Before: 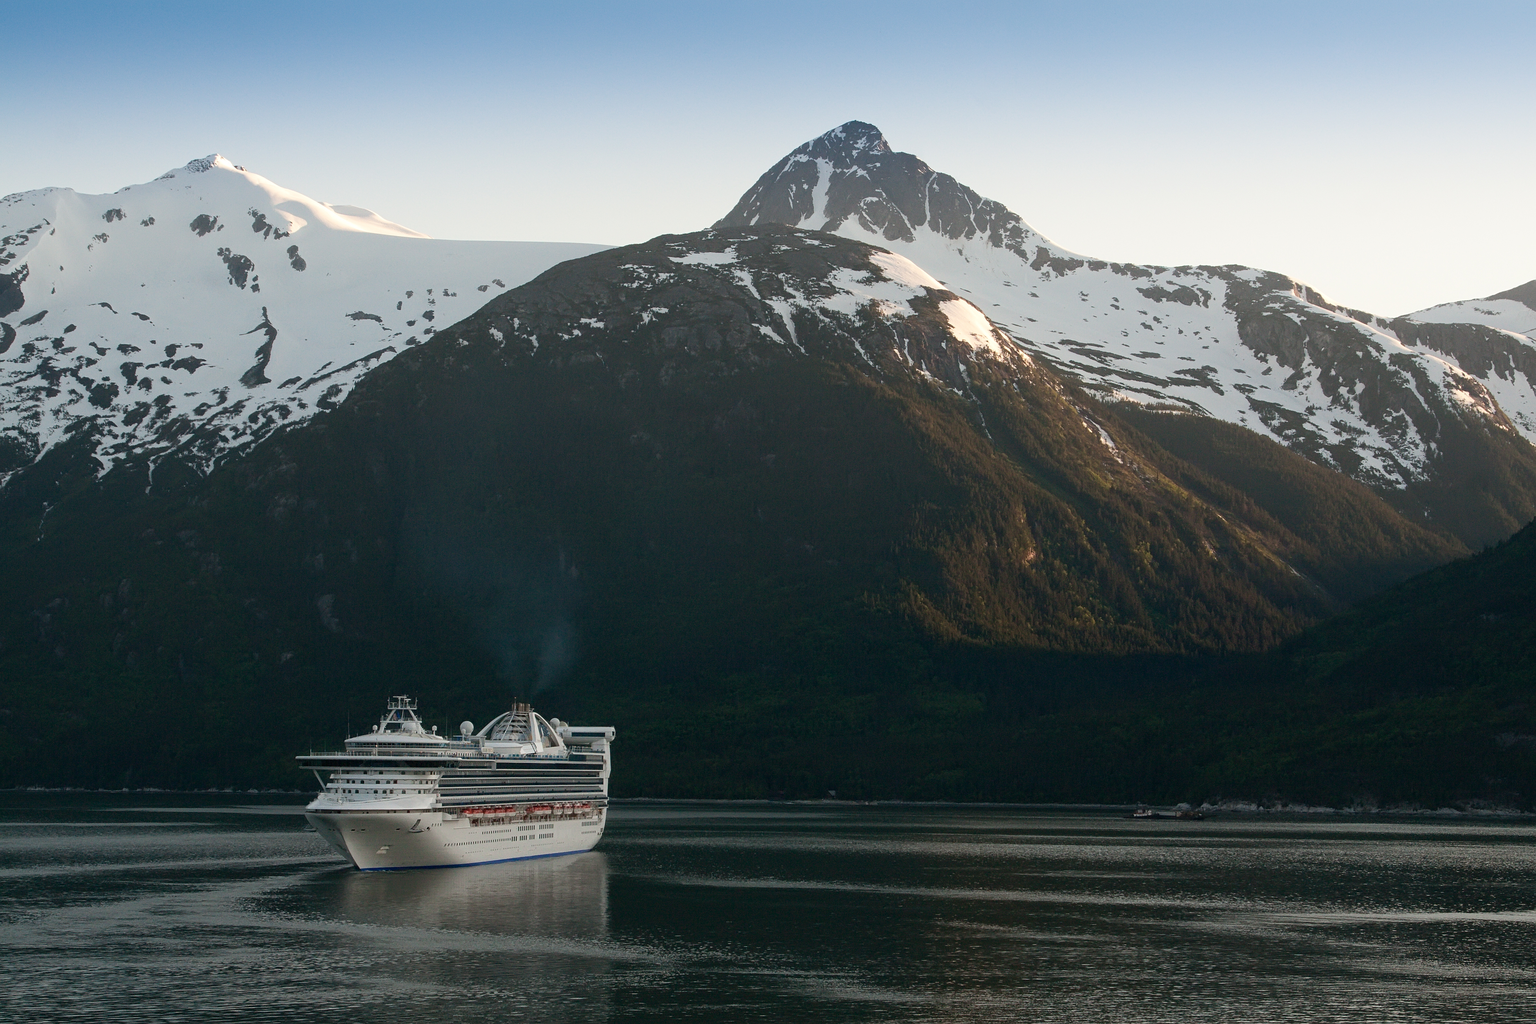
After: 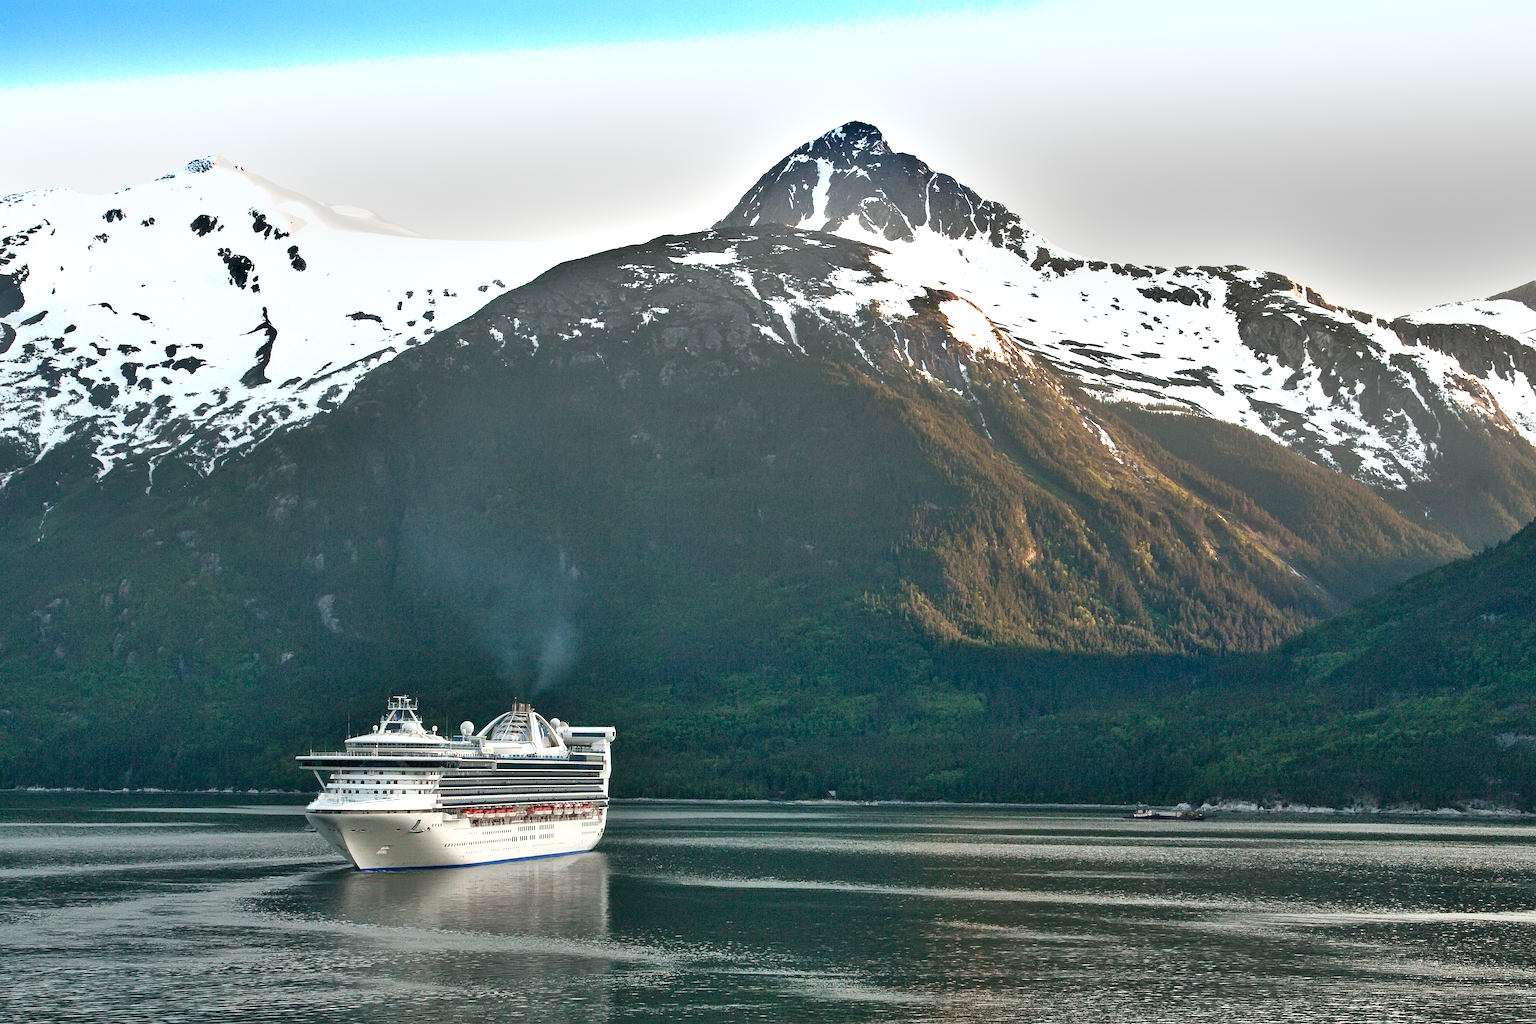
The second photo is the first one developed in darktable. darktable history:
exposure: black level correction 0.001, exposure 1.3 EV, compensate highlight preservation false
shadows and highlights: shadows 60, soften with gaussian
